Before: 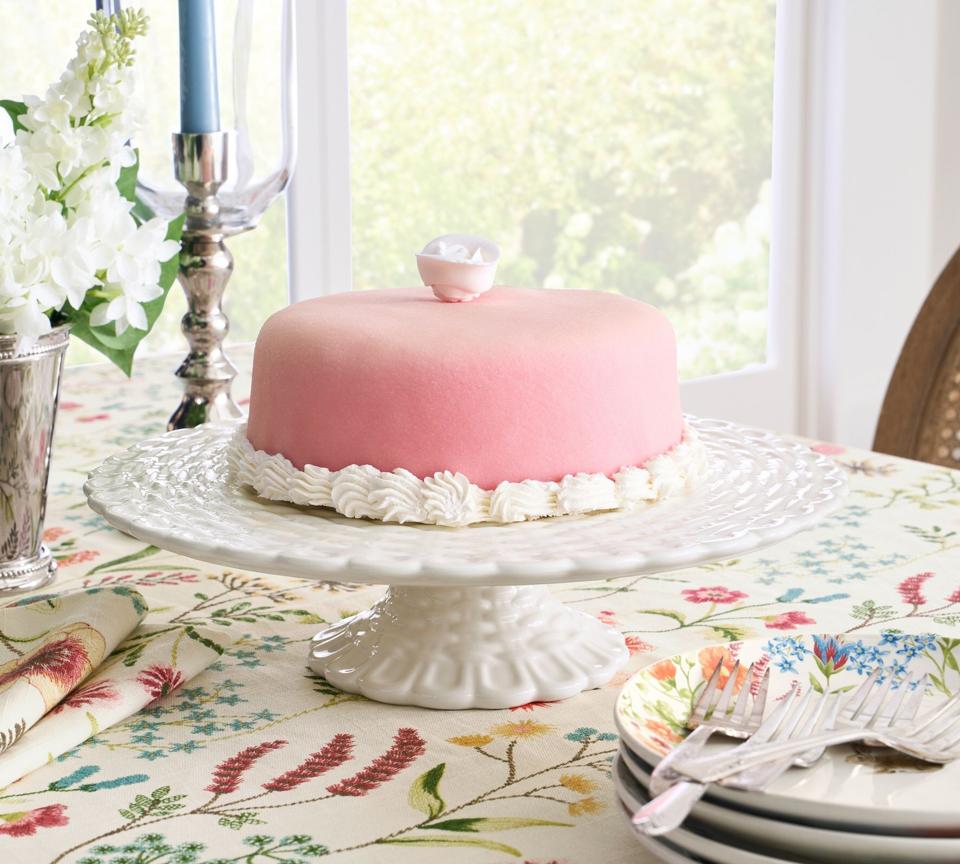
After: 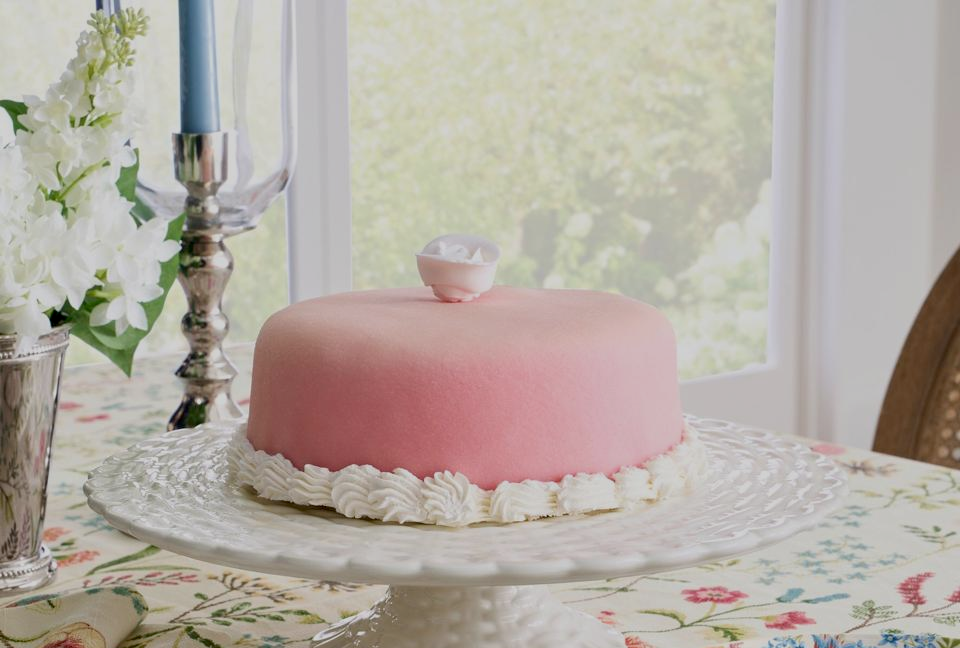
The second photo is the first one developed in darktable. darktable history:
exposure: black level correction 0.009, exposure -0.637 EV, compensate highlight preservation false
crop: bottom 24.967%
